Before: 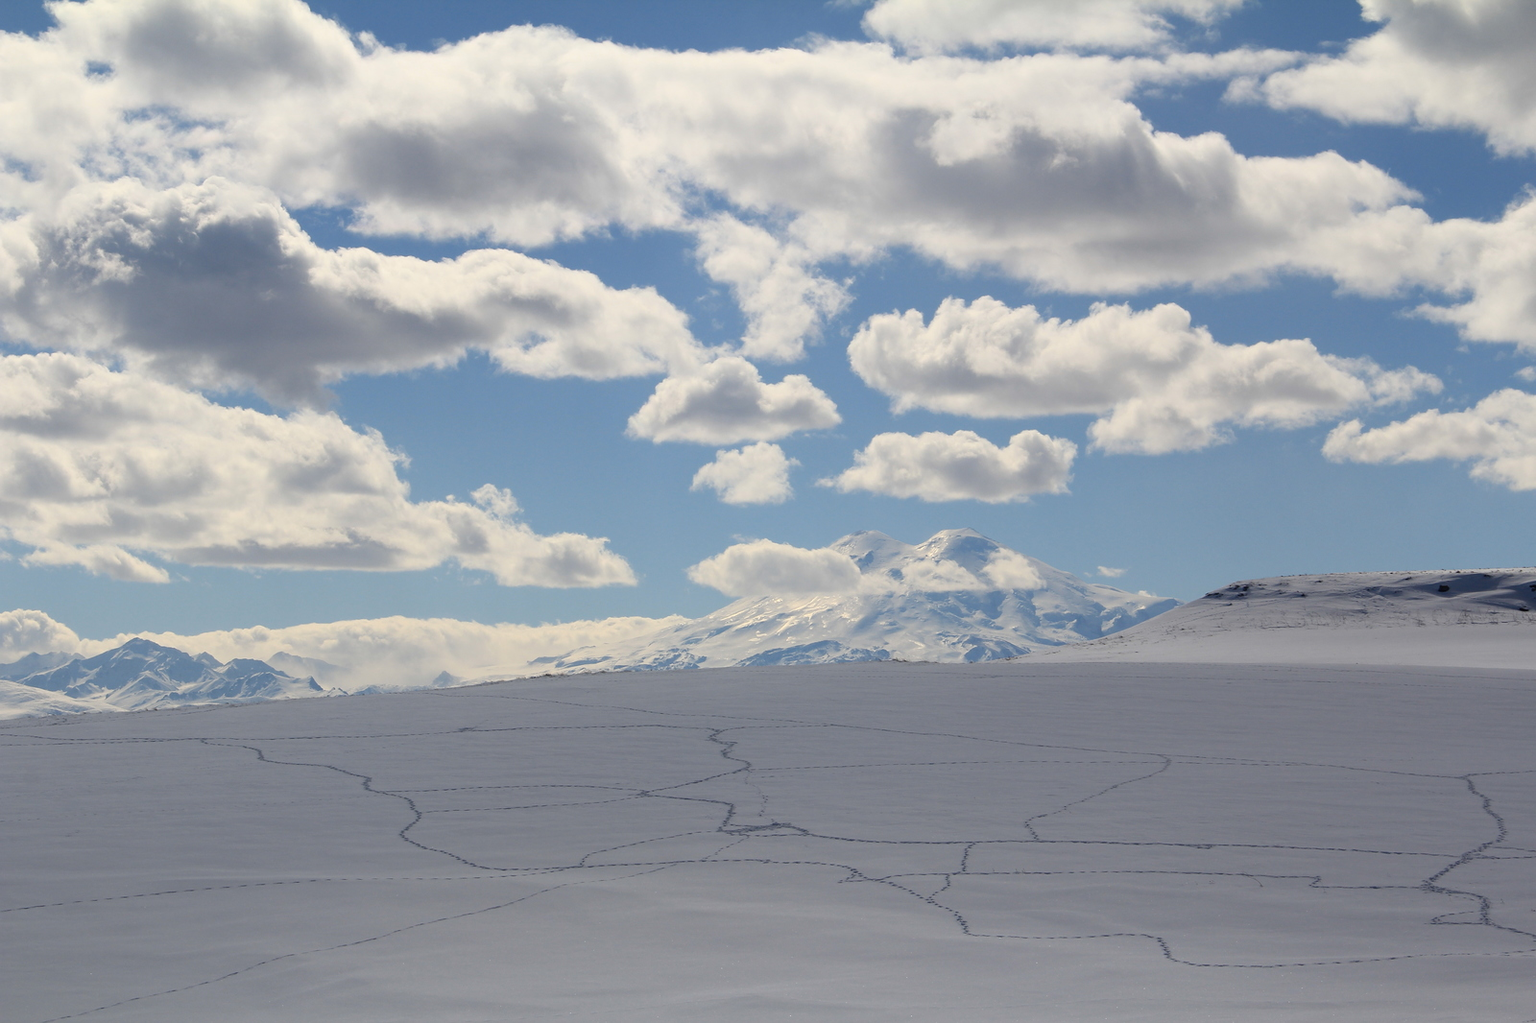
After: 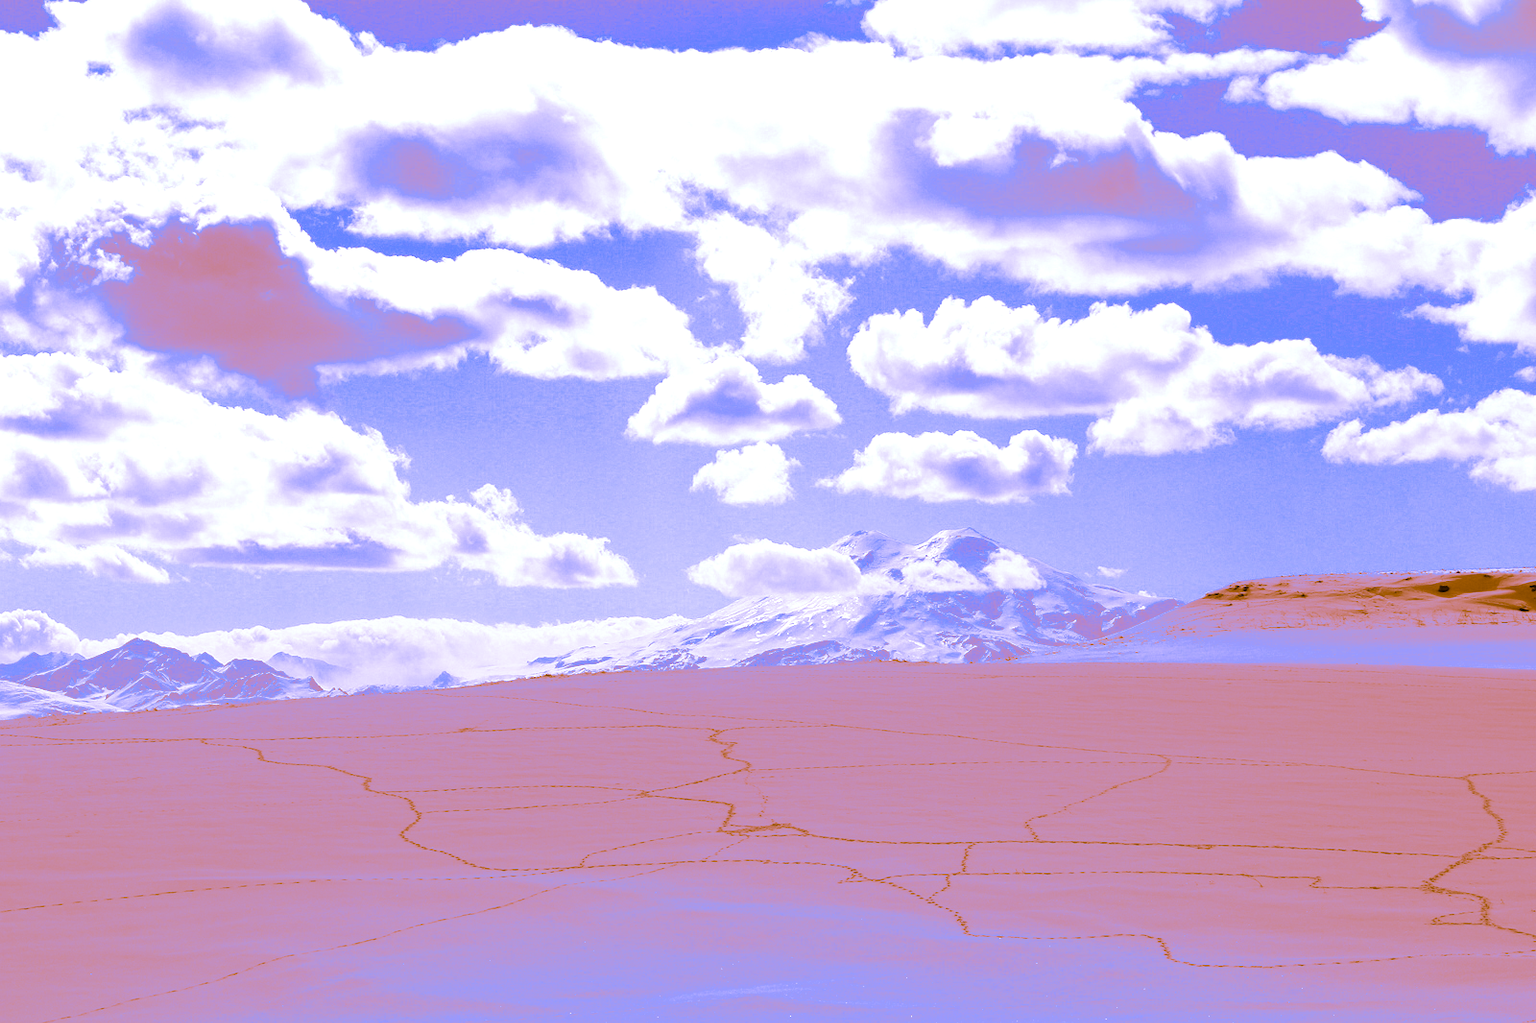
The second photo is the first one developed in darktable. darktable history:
split-toning: shadows › hue 26°, shadows › saturation 0.92, highlights › hue 40°, highlights › saturation 0.92, balance -63, compress 0%
white balance: red 0.98, blue 1.61
